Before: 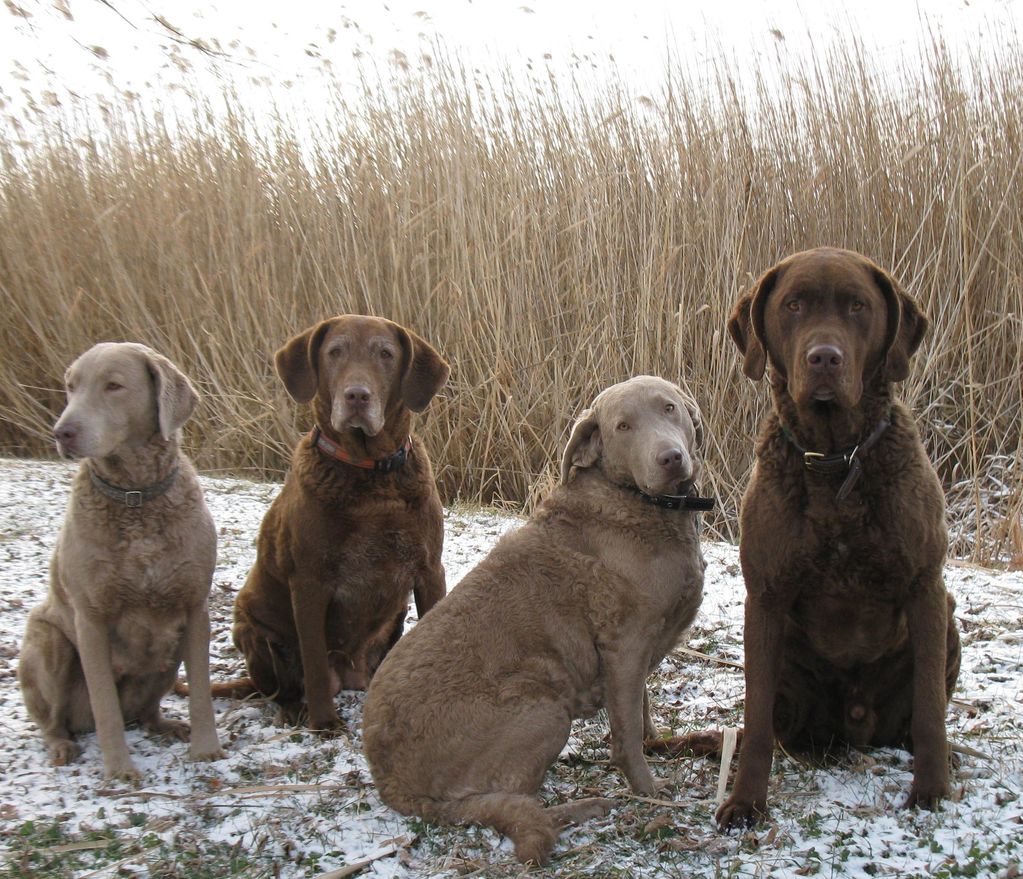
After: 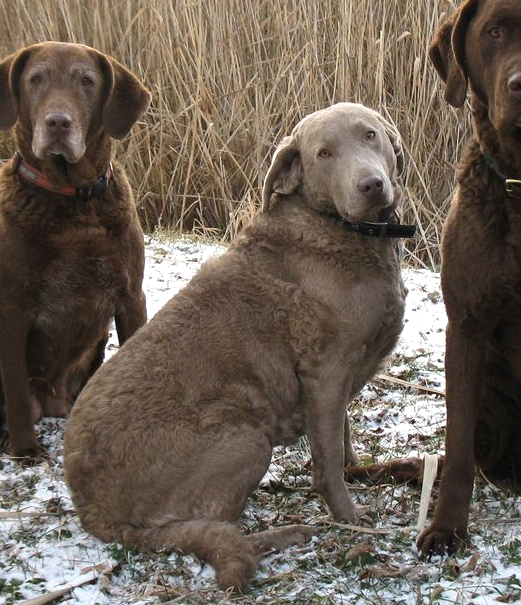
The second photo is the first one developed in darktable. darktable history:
crop and rotate: left 29.237%, top 31.152%, right 19.807%
tone equalizer: -8 EV -0.417 EV, -7 EV -0.389 EV, -6 EV -0.333 EV, -5 EV -0.222 EV, -3 EV 0.222 EV, -2 EV 0.333 EV, -1 EV 0.389 EV, +0 EV 0.417 EV, edges refinement/feathering 500, mask exposure compensation -1.57 EV, preserve details no
